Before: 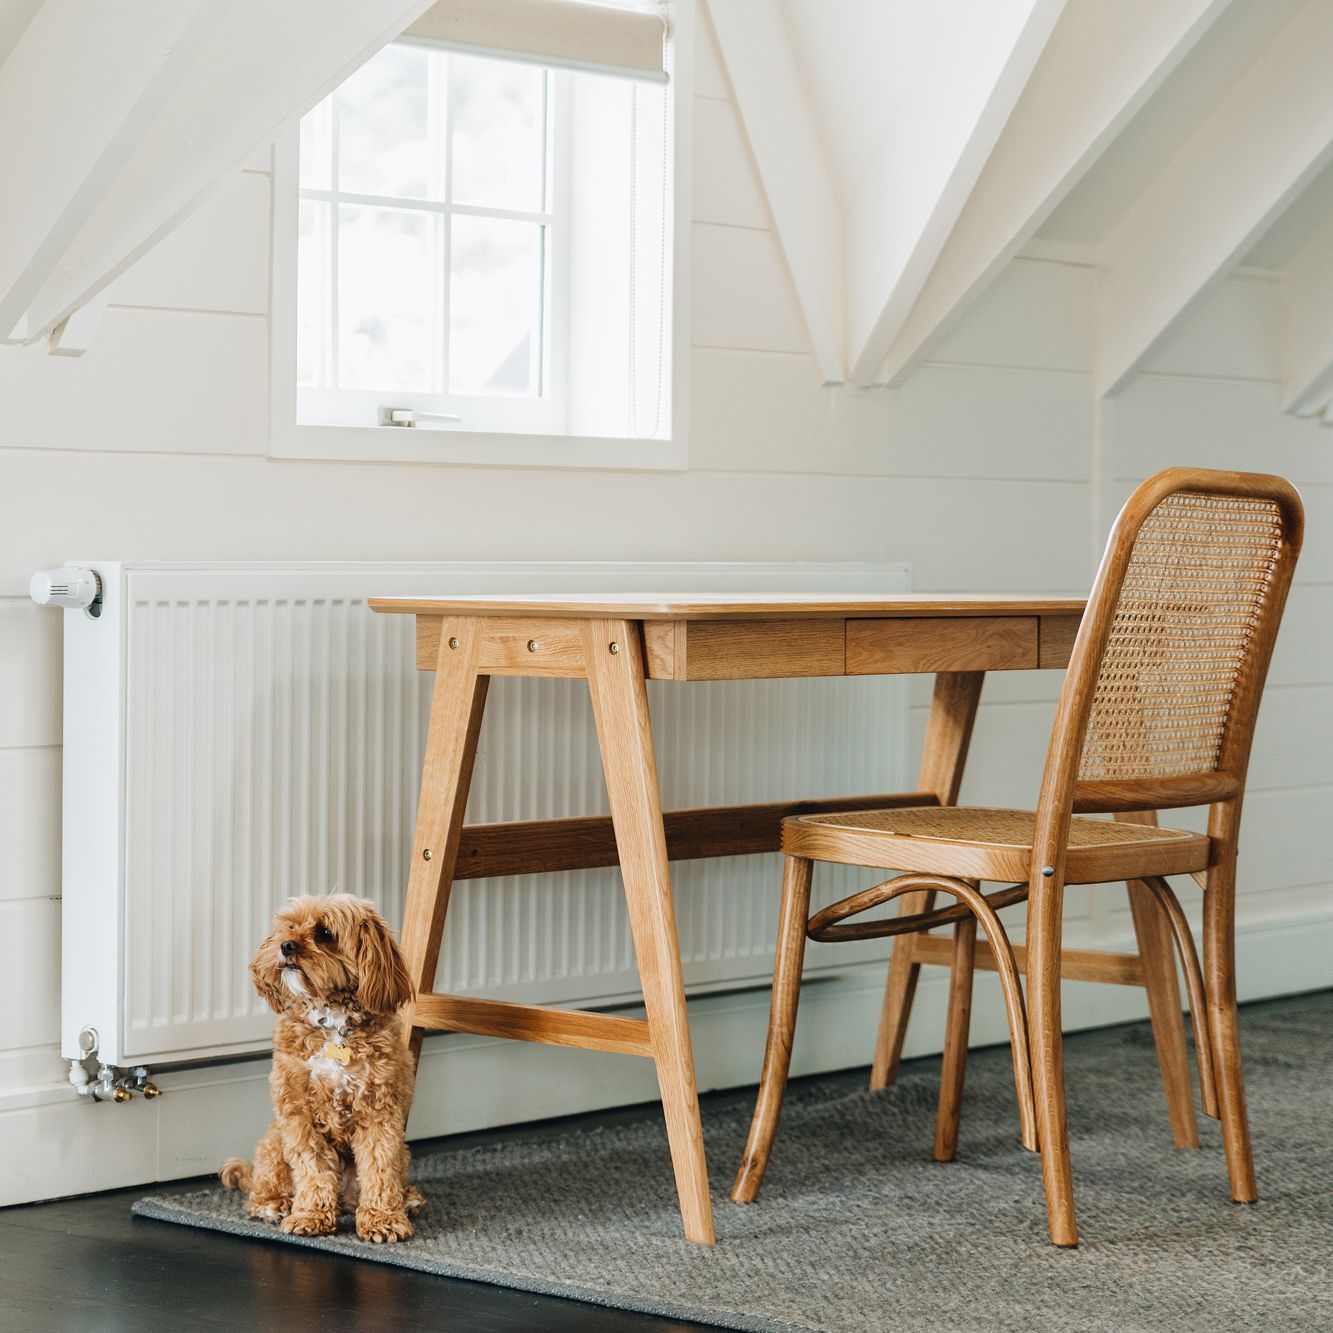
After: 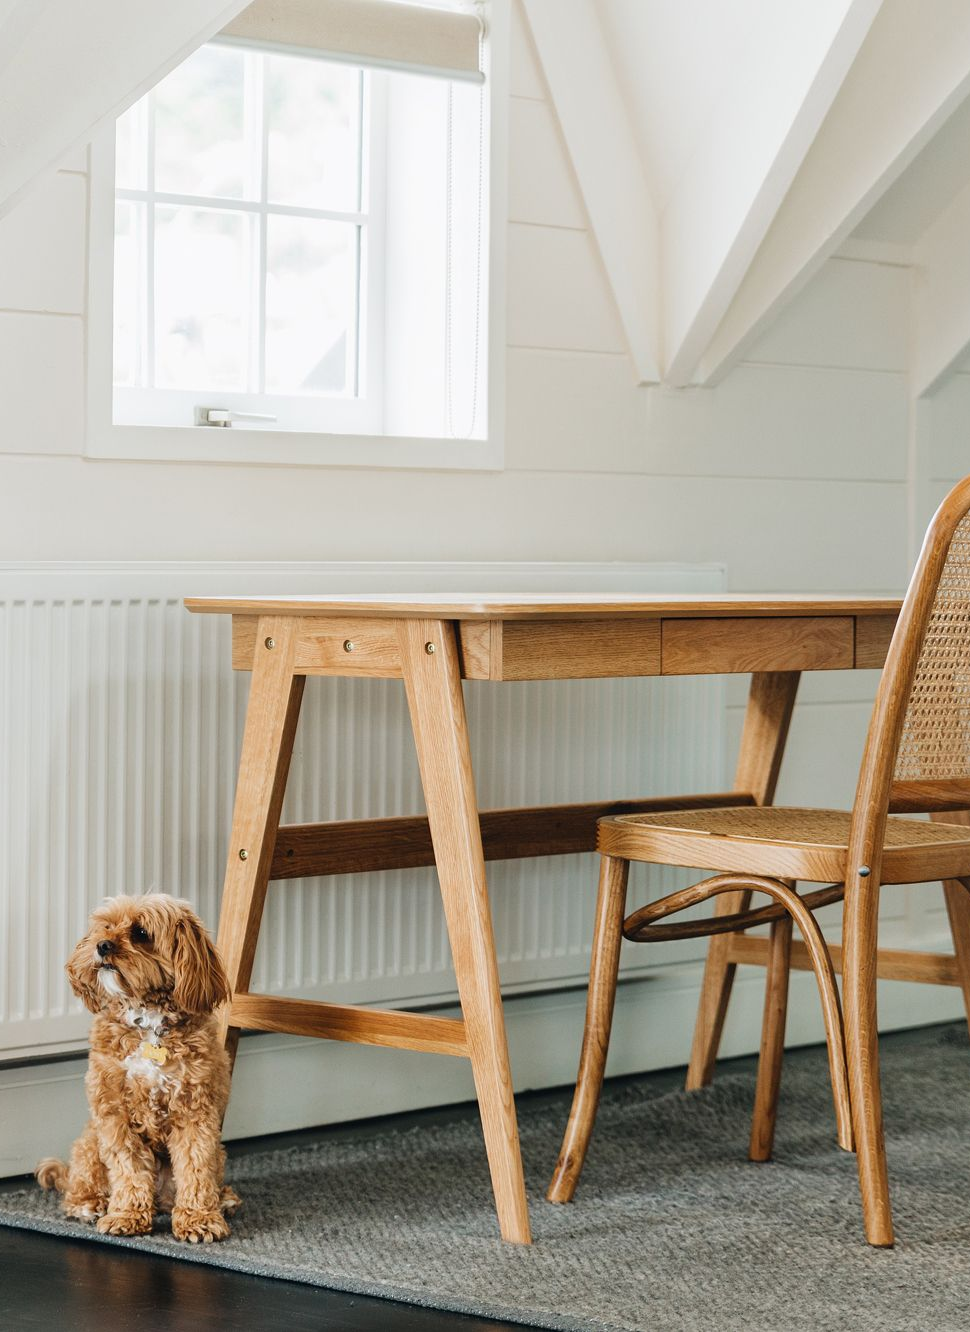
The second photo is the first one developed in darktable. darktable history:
crop: left 13.823%, top 0%, right 13.365%
